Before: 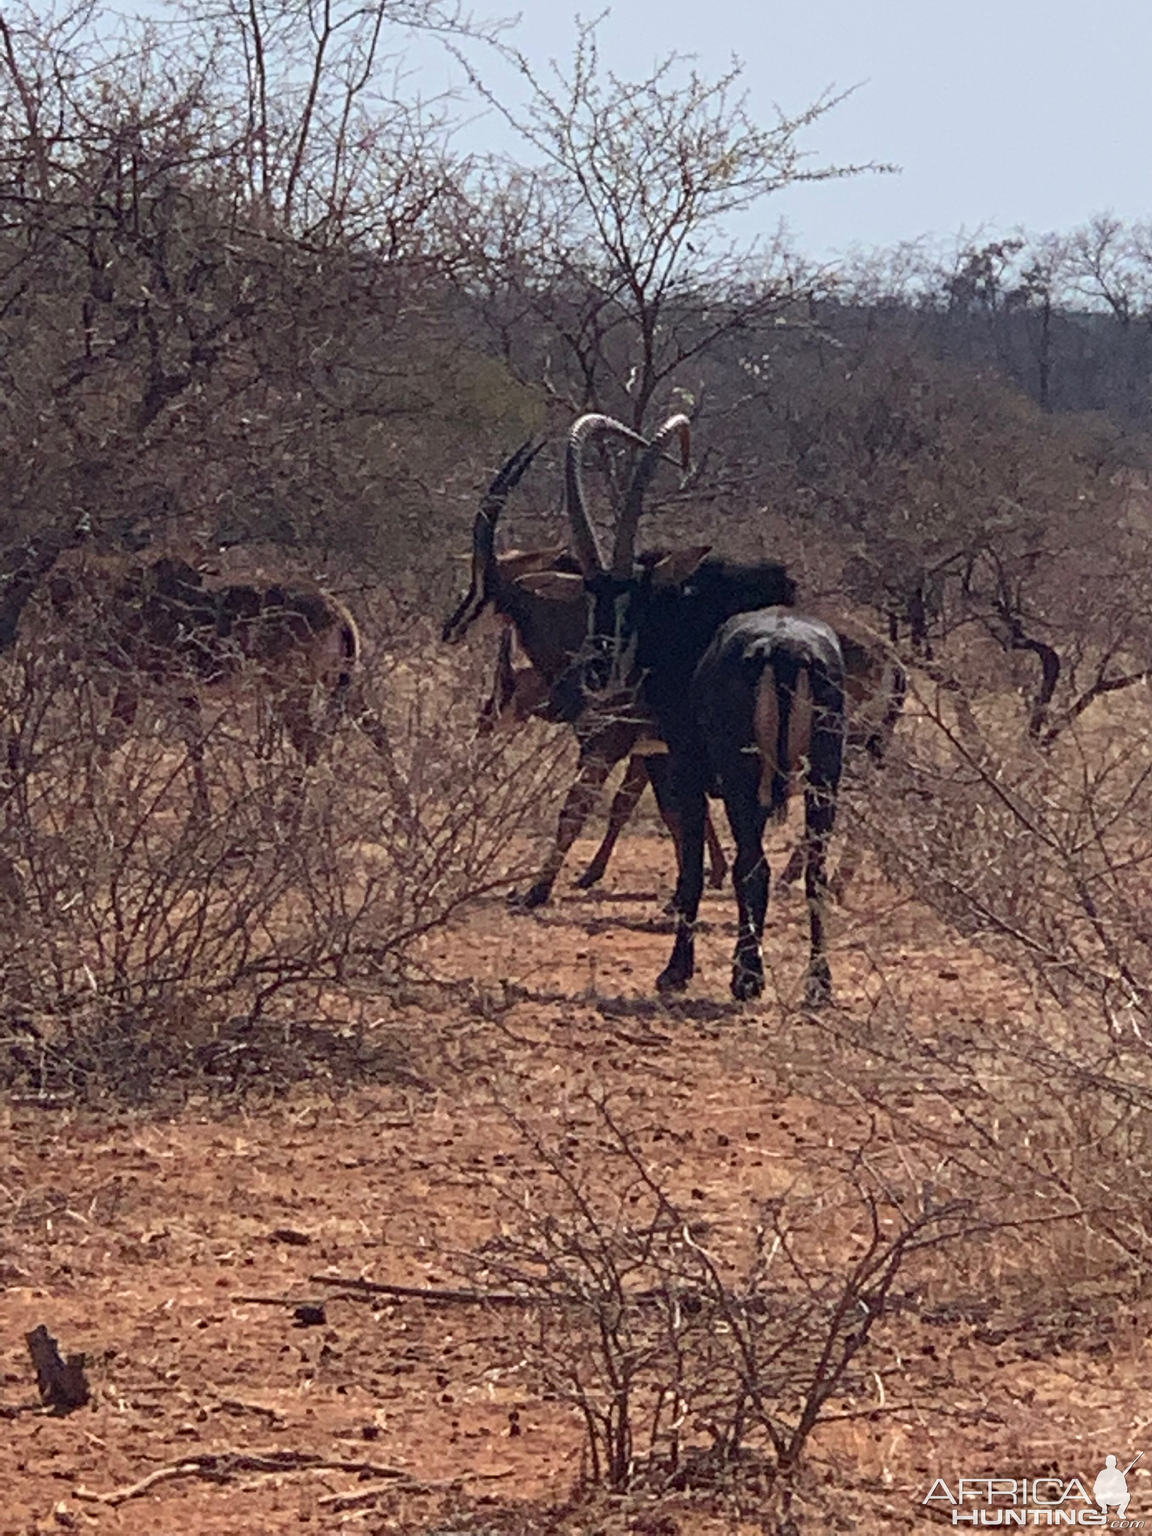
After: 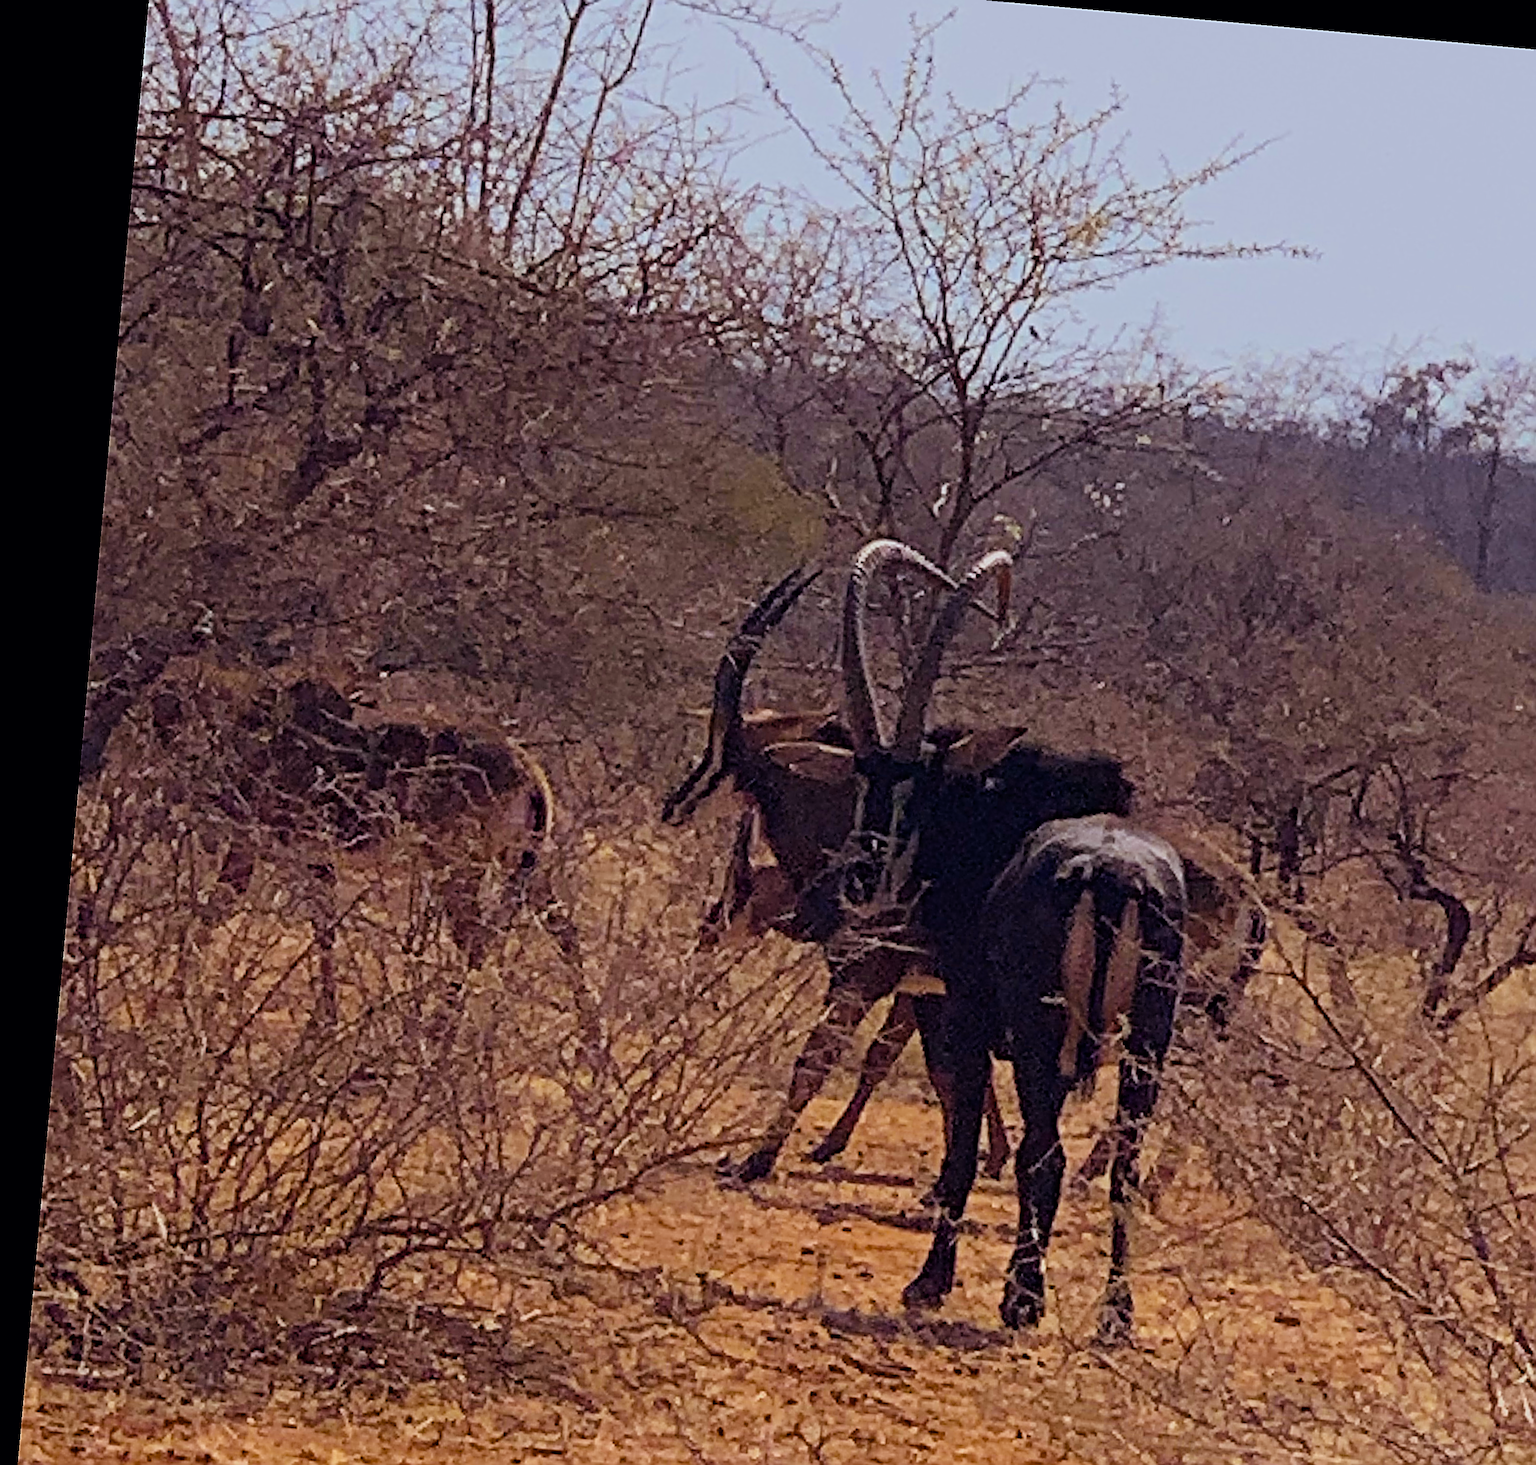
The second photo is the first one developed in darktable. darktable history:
crop: left 1.509%, top 3.452%, right 7.696%, bottom 28.452%
rgb levels: mode RGB, independent channels, levels [[0, 0.474, 1], [0, 0.5, 1], [0, 0.5, 1]]
filmic rgb: black relative exposure -7.65 EV, white relative exposure 4.56 EV, hardness 3.61, color science v6 (2022)
color balance rgb: linear chroma grading › global chroma 15%, perceptual saturation grading › global saturation 30%
sharpen: amount 2
rotate and perspective: rotation 5.12°, automatic cropping off
color contrast: green-magenta contrast 0.8, blue-yellow contrast 1.1, unbound 0
